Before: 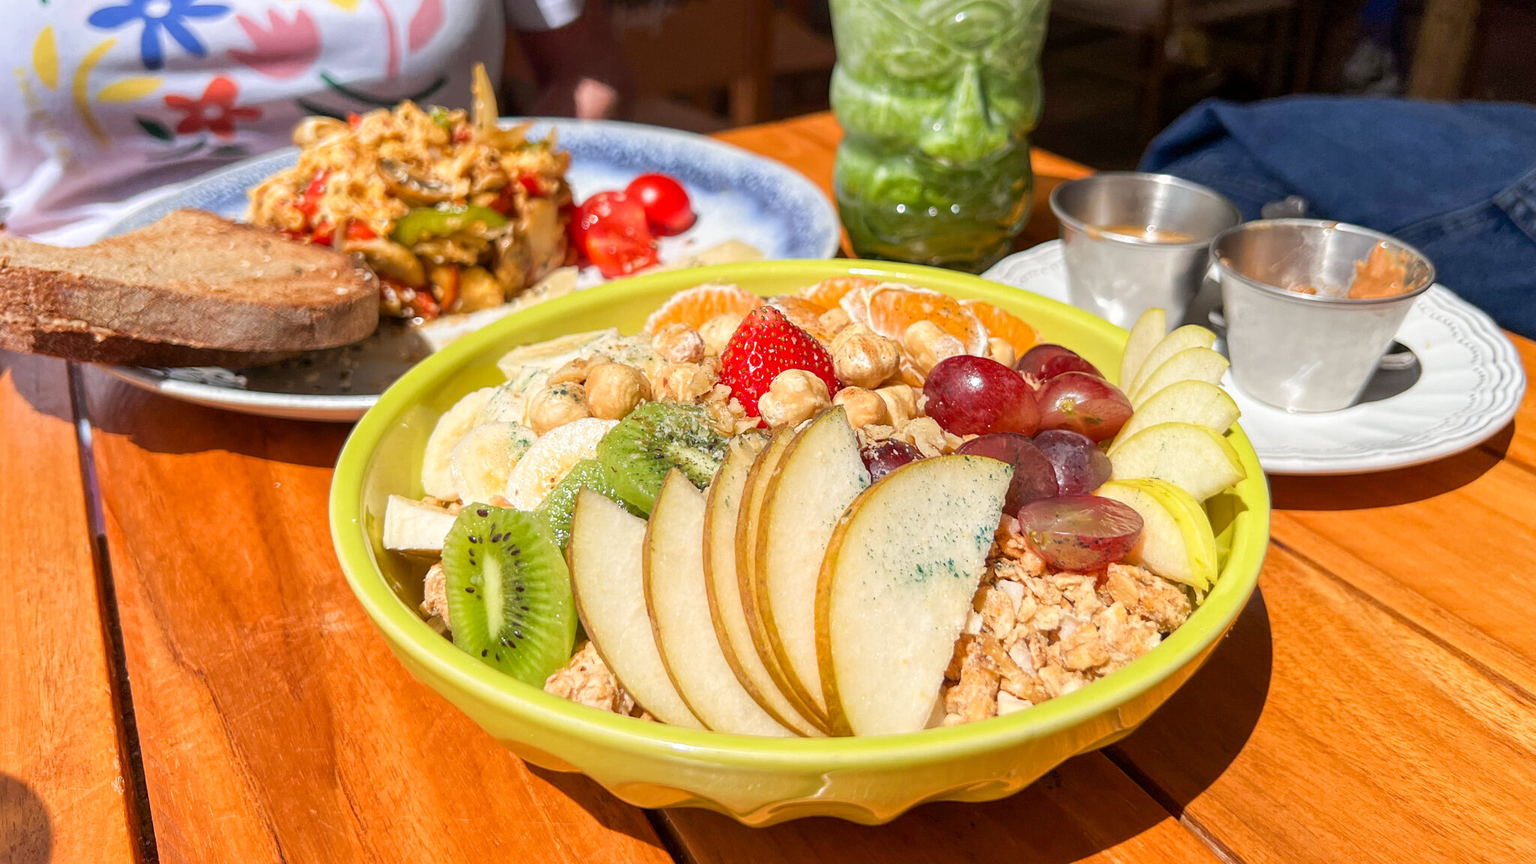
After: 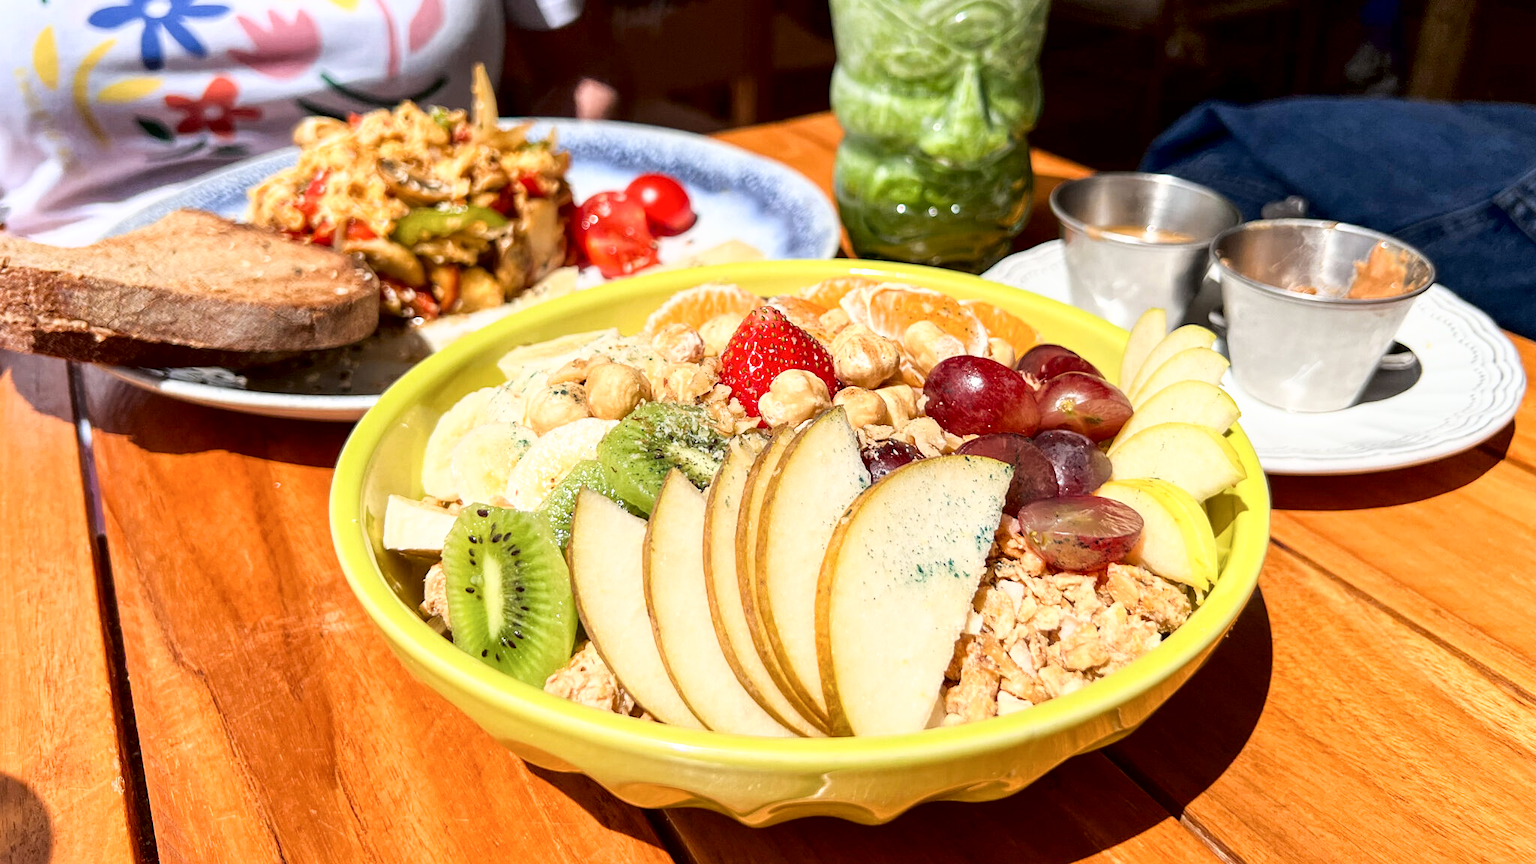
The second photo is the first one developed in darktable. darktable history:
tone curve: curves: ch0 [(0, 0) (0.003, 0) (0.011, 0.001) (0.025, 0.002) (0.044, 0.004) (0.069, 0.006) (0.1, 0.009) (0.136, 0.03) (0.177, 0.076) (0.224, 0.13) (0.277, 0.202) (0.335, 0.28) (0.399, 0.367) (0.468, 0.46) (0.543, 0.562) (0.623, 0.67) (0.709, 0.787) (0.801, 0.889) (0.898, 0.972) (1, 1)], color space Lab, independent channels
